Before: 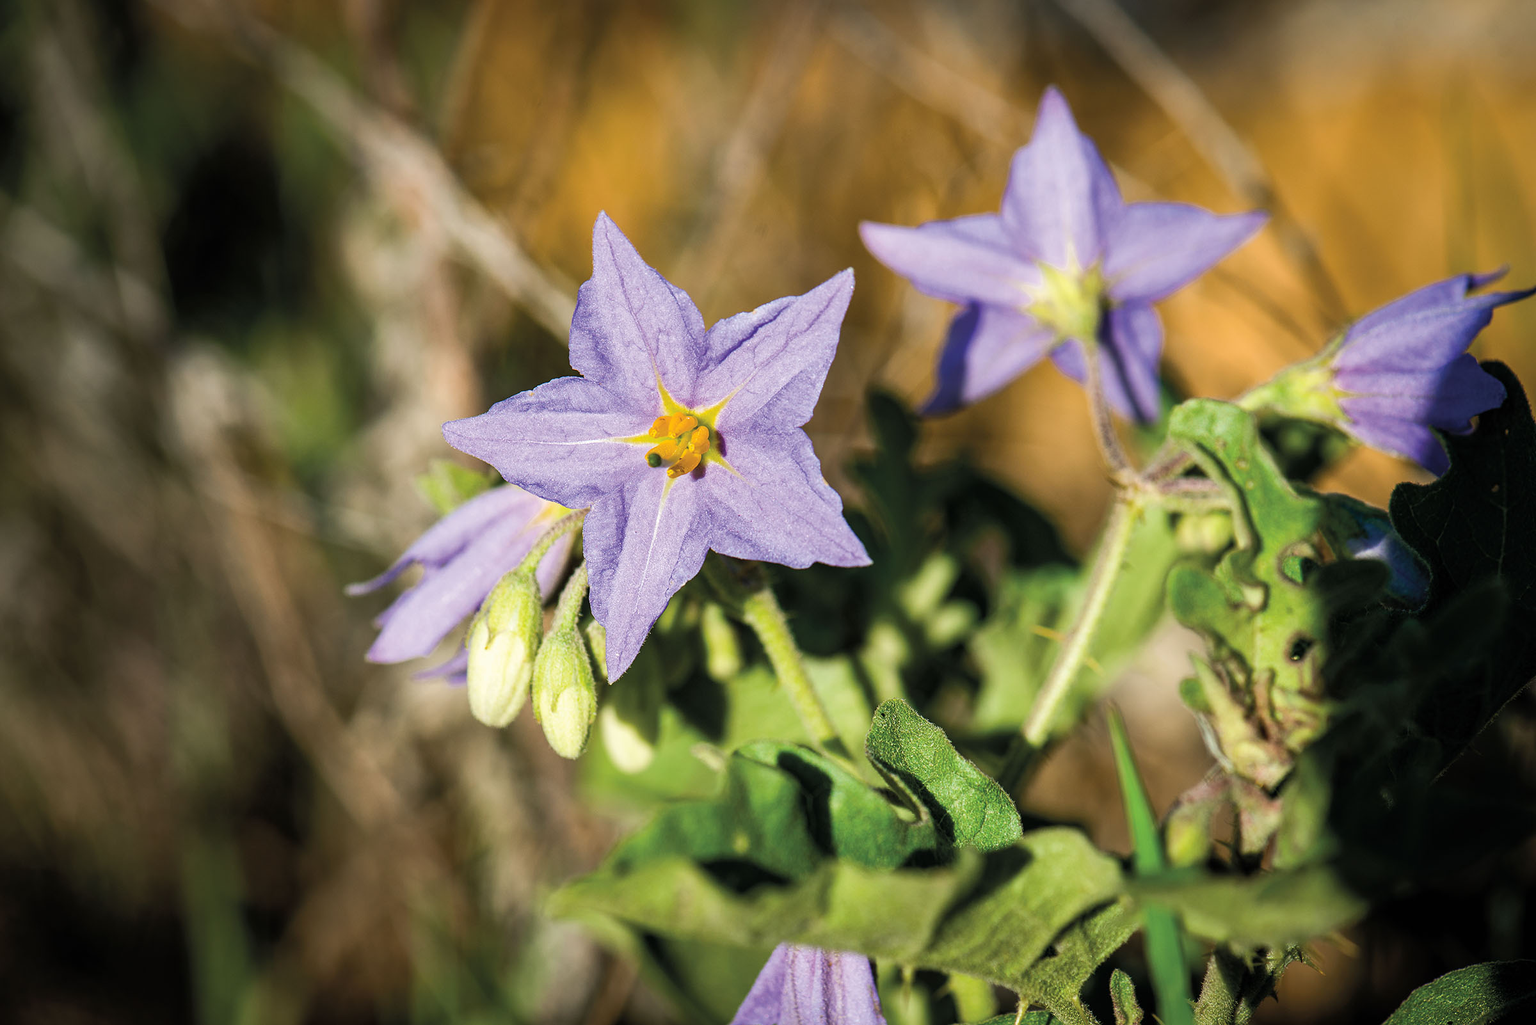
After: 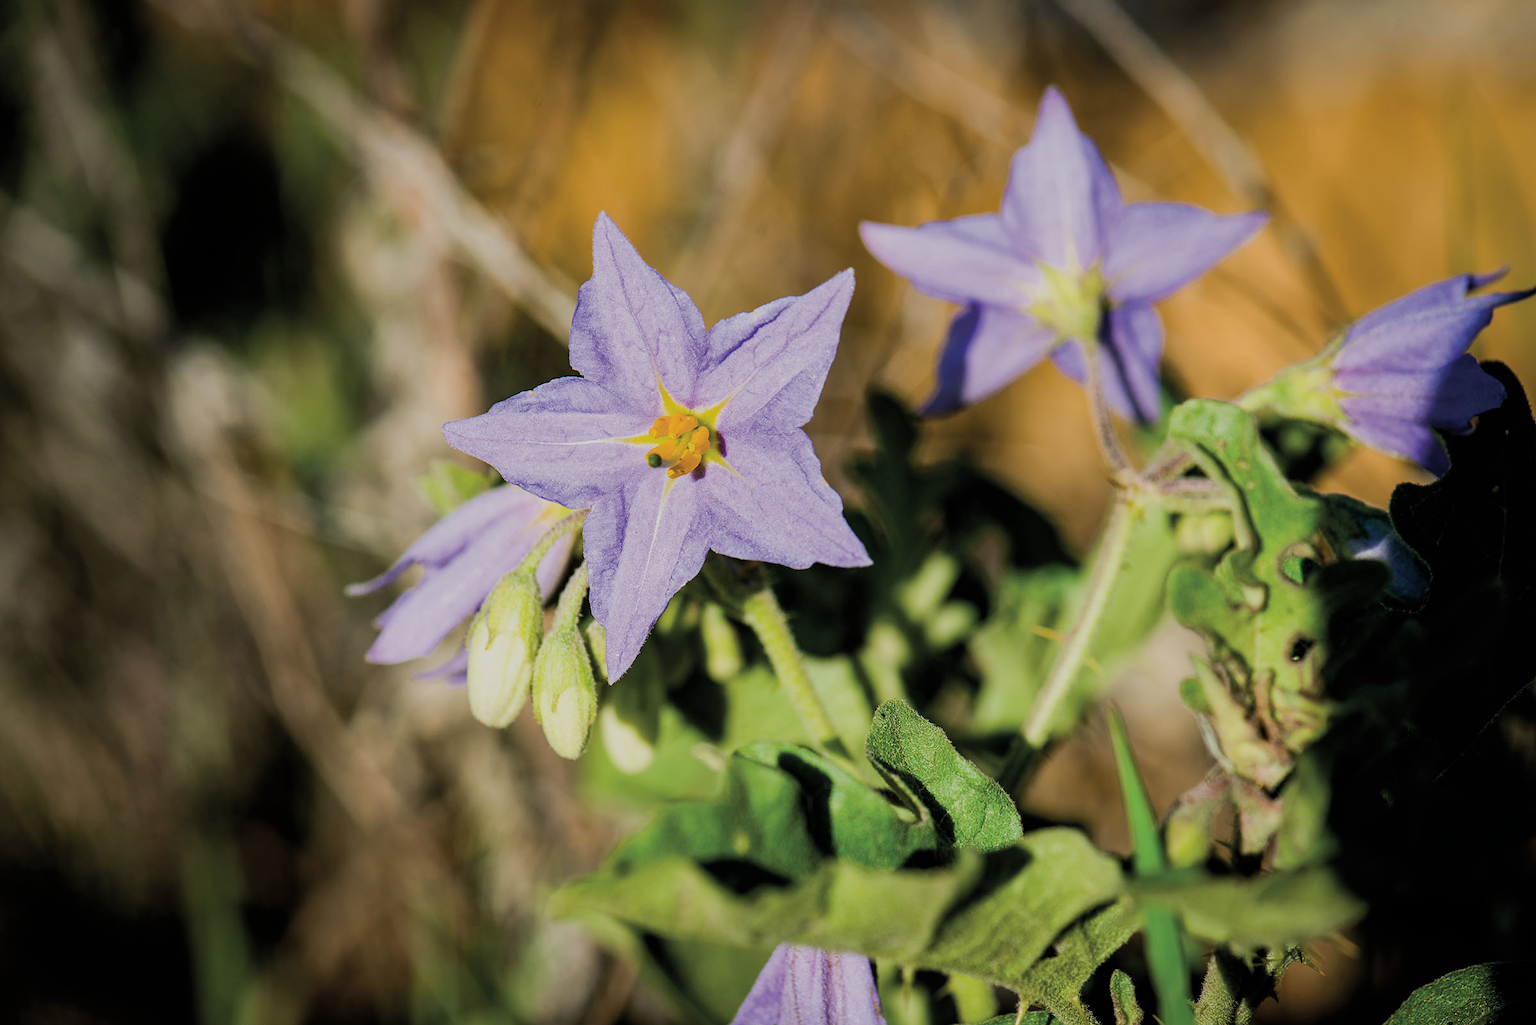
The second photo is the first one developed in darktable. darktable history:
filmic rgb: black relative exposure -7.65 EV, white relative exposure 4.56 EV, hardness 3.61, contrast 0.989
